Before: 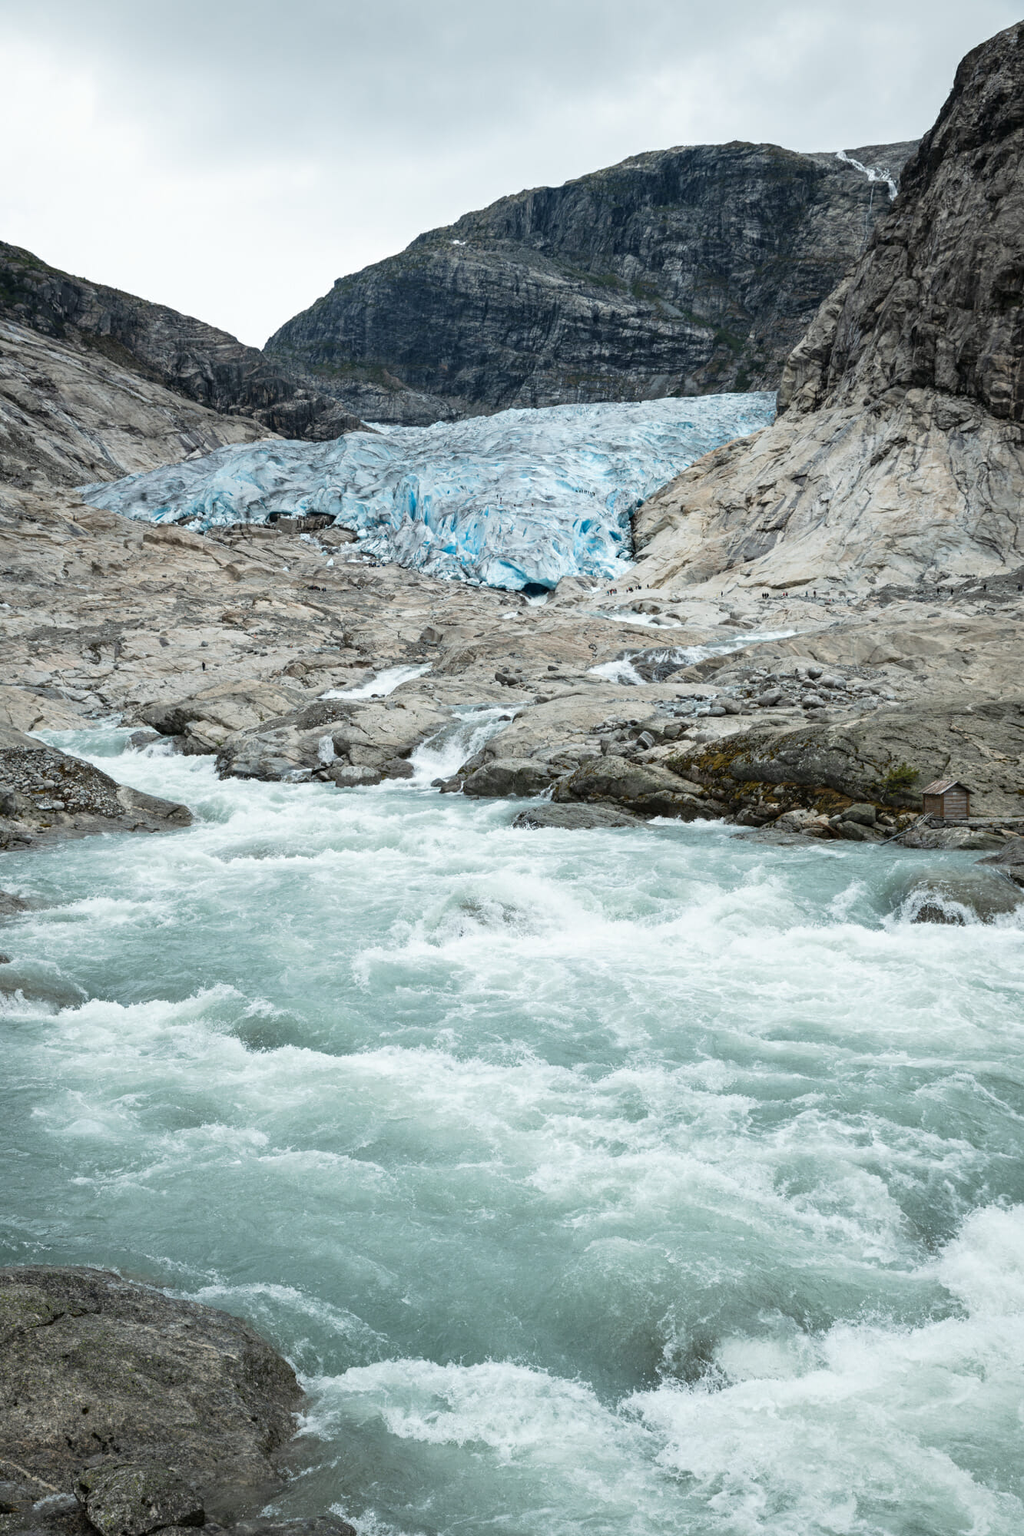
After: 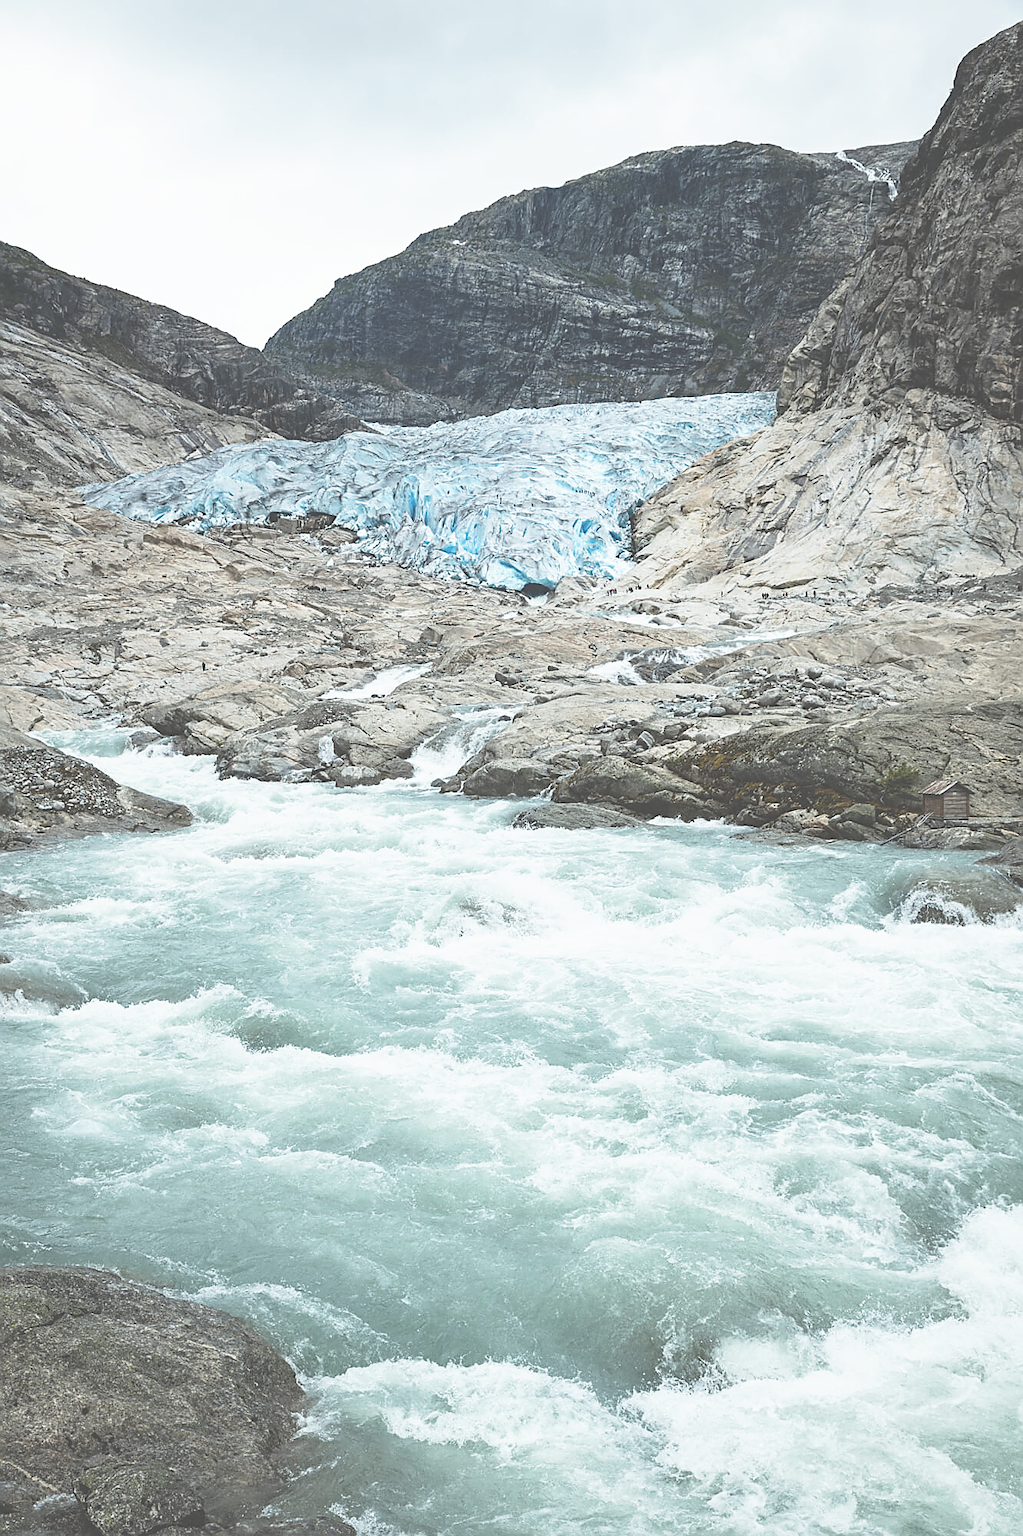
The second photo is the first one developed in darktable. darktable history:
base curve: curves: ch0 [(0, 0) (0.688, 0.865) (1, 1)], preserve colors none
exposure: black level correction -0.061, exposure -0.05 EV, compensate highlight preservation false
sharpen: radius 1.394, amount 1.253, threshold 0.823
